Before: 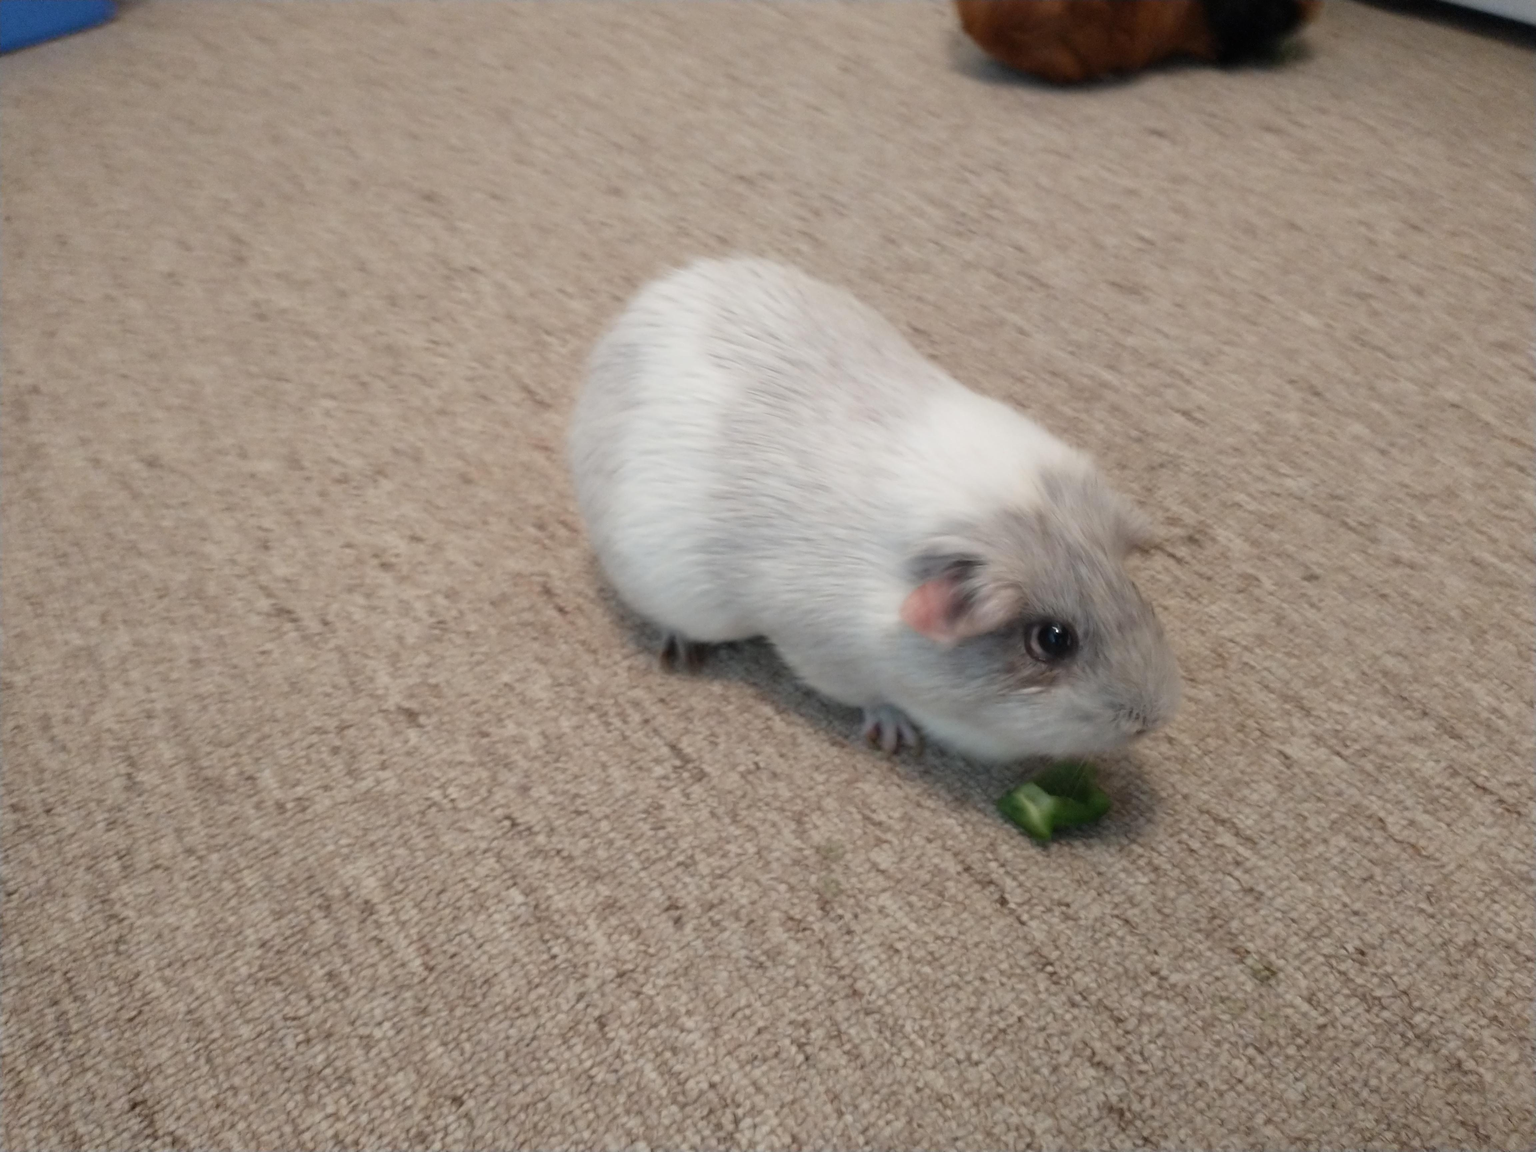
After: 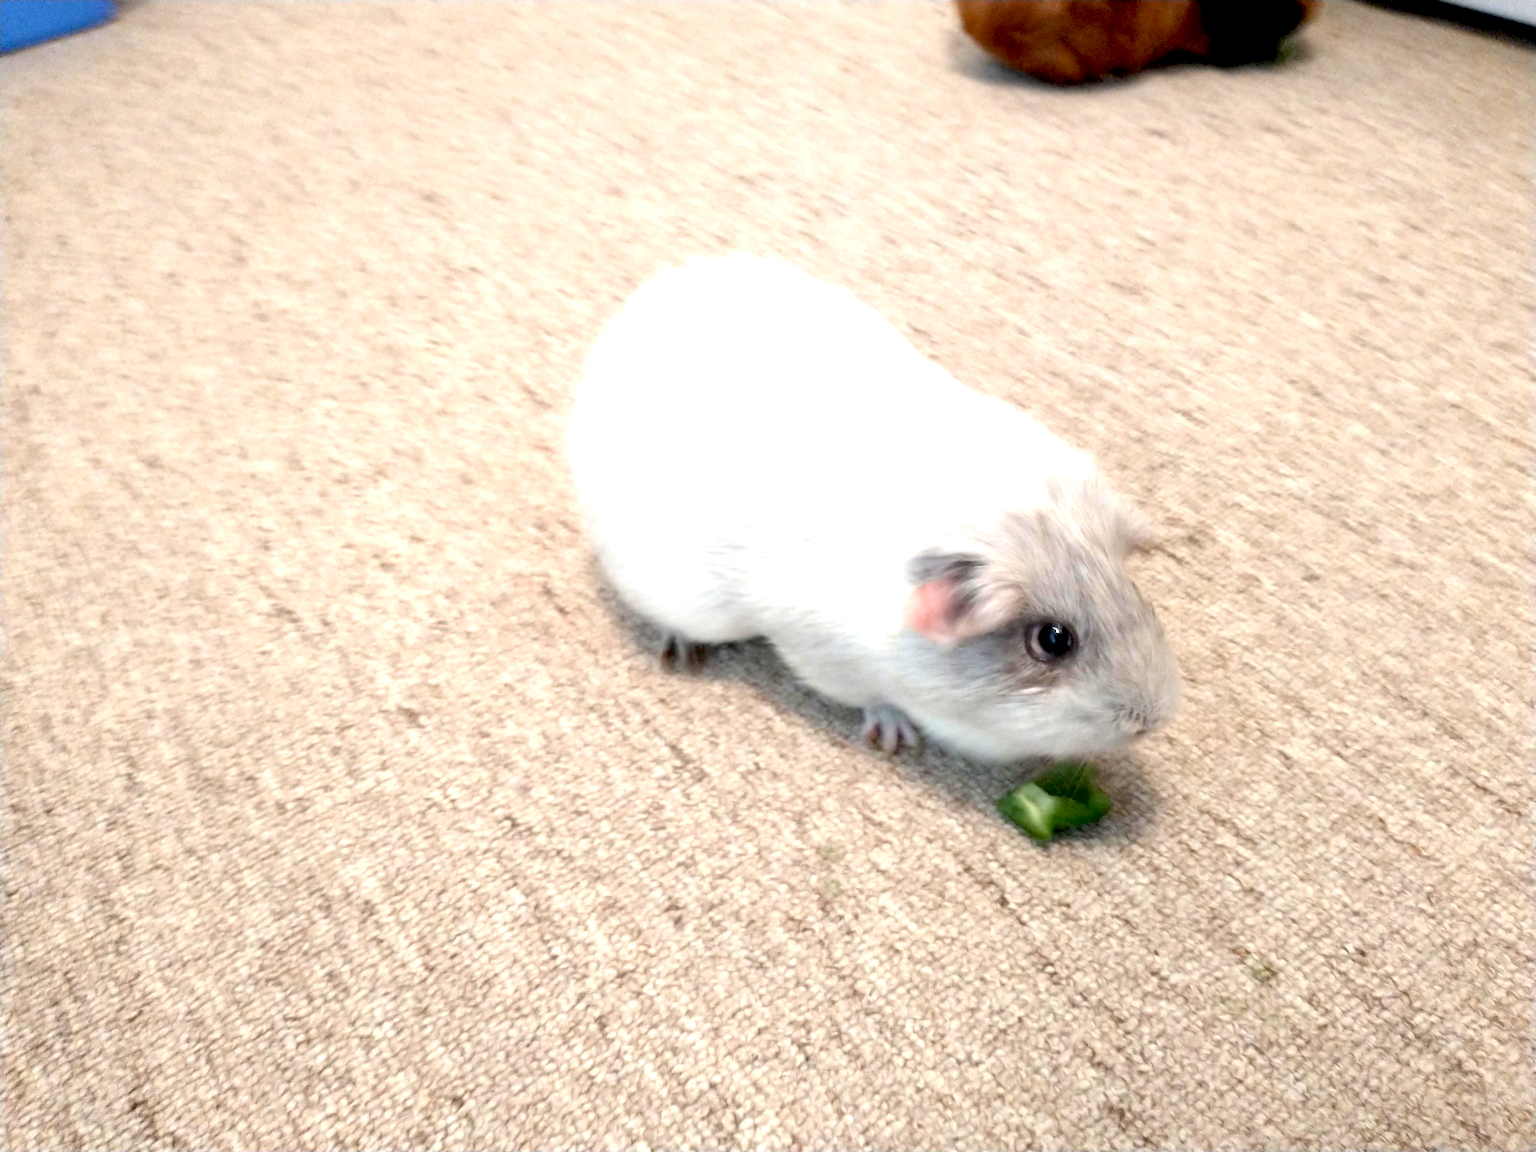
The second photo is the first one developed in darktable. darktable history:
exposure: black level correction 0.009, exposure 1.433 EV, compensate highlight preservation false
